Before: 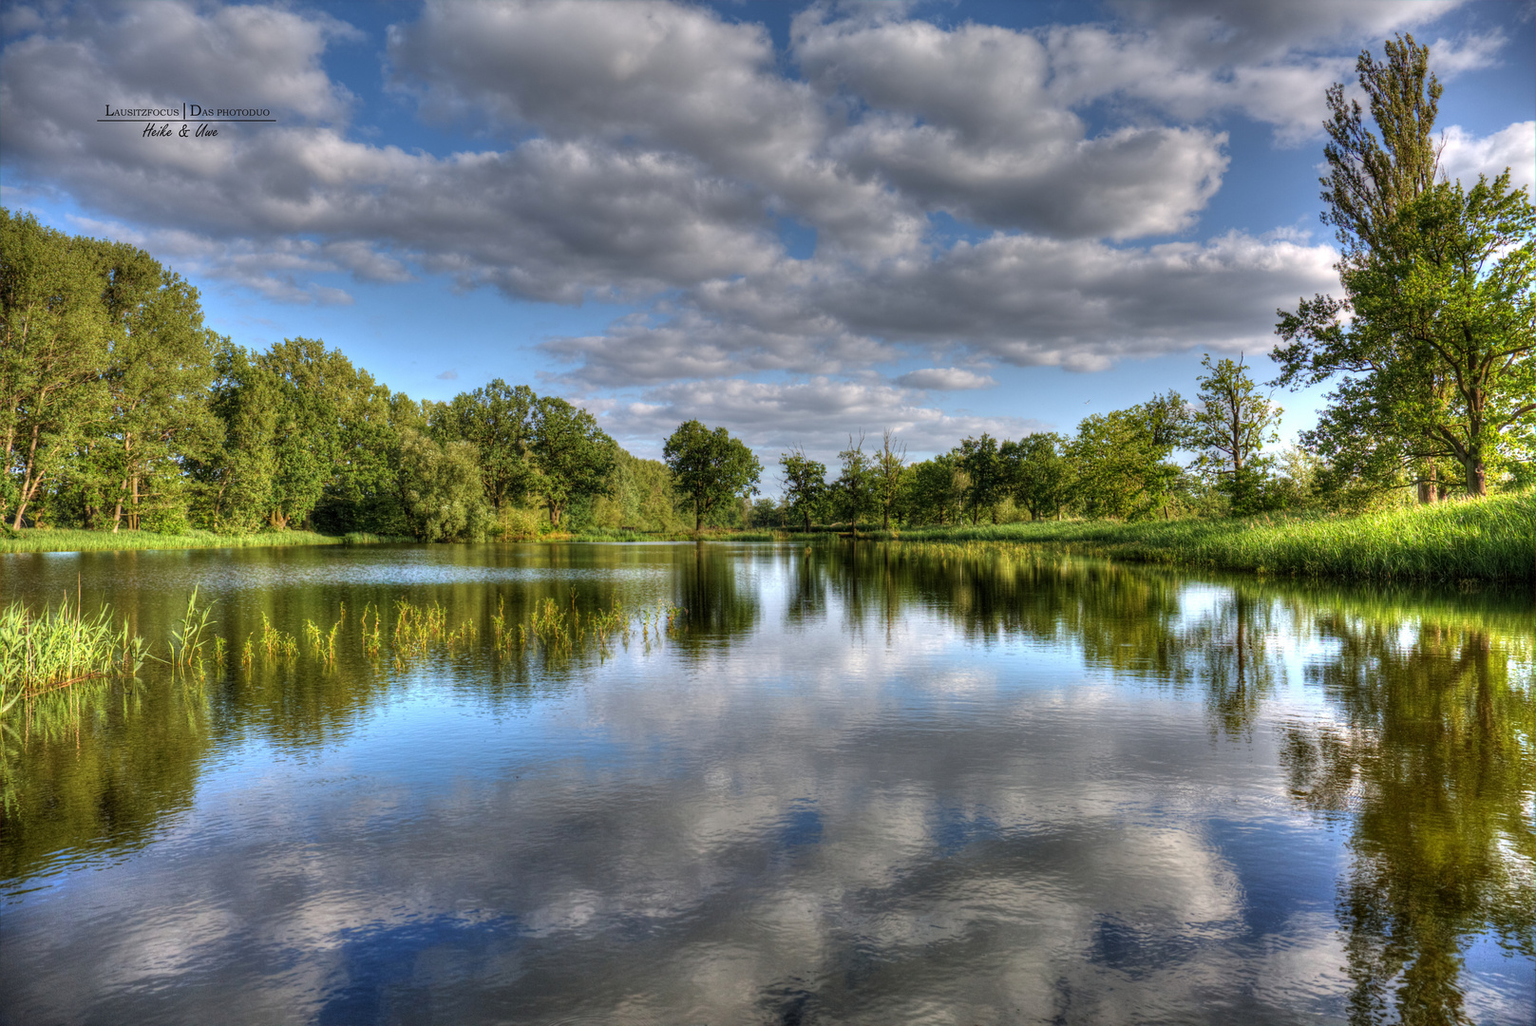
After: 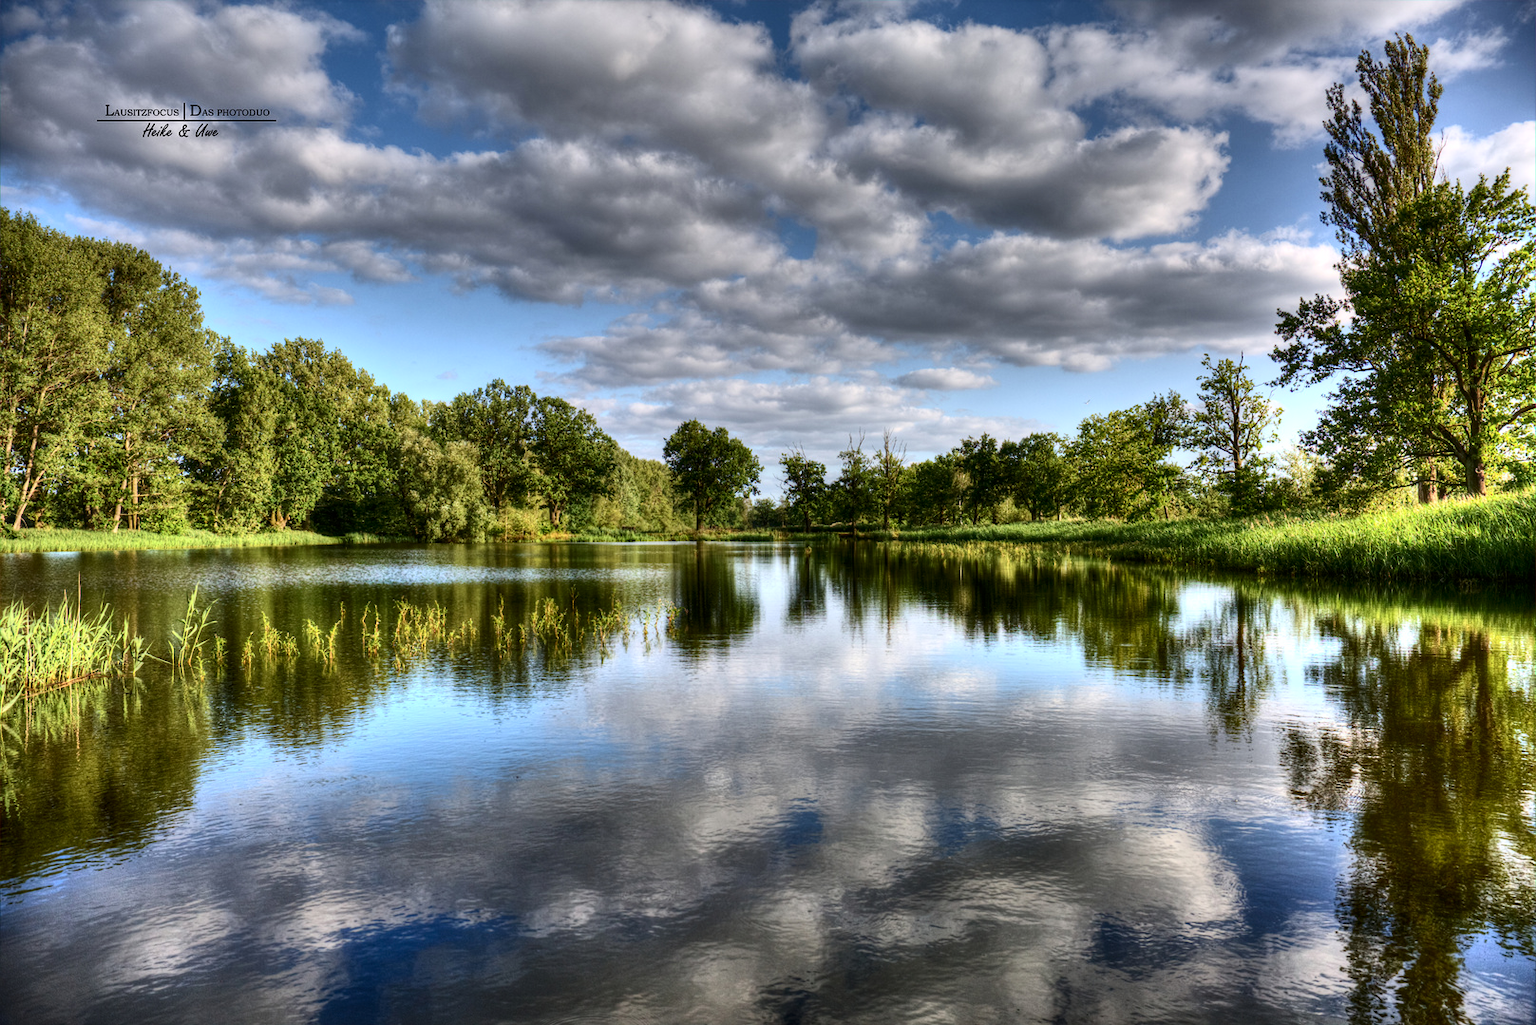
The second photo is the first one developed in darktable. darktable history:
contrast brightness saturation: contrast 0.288
color calibration: illuminant same as pipeline (D50), adaptation XYZ, x 0.346, y 0.358, temperature 5019.35 K
